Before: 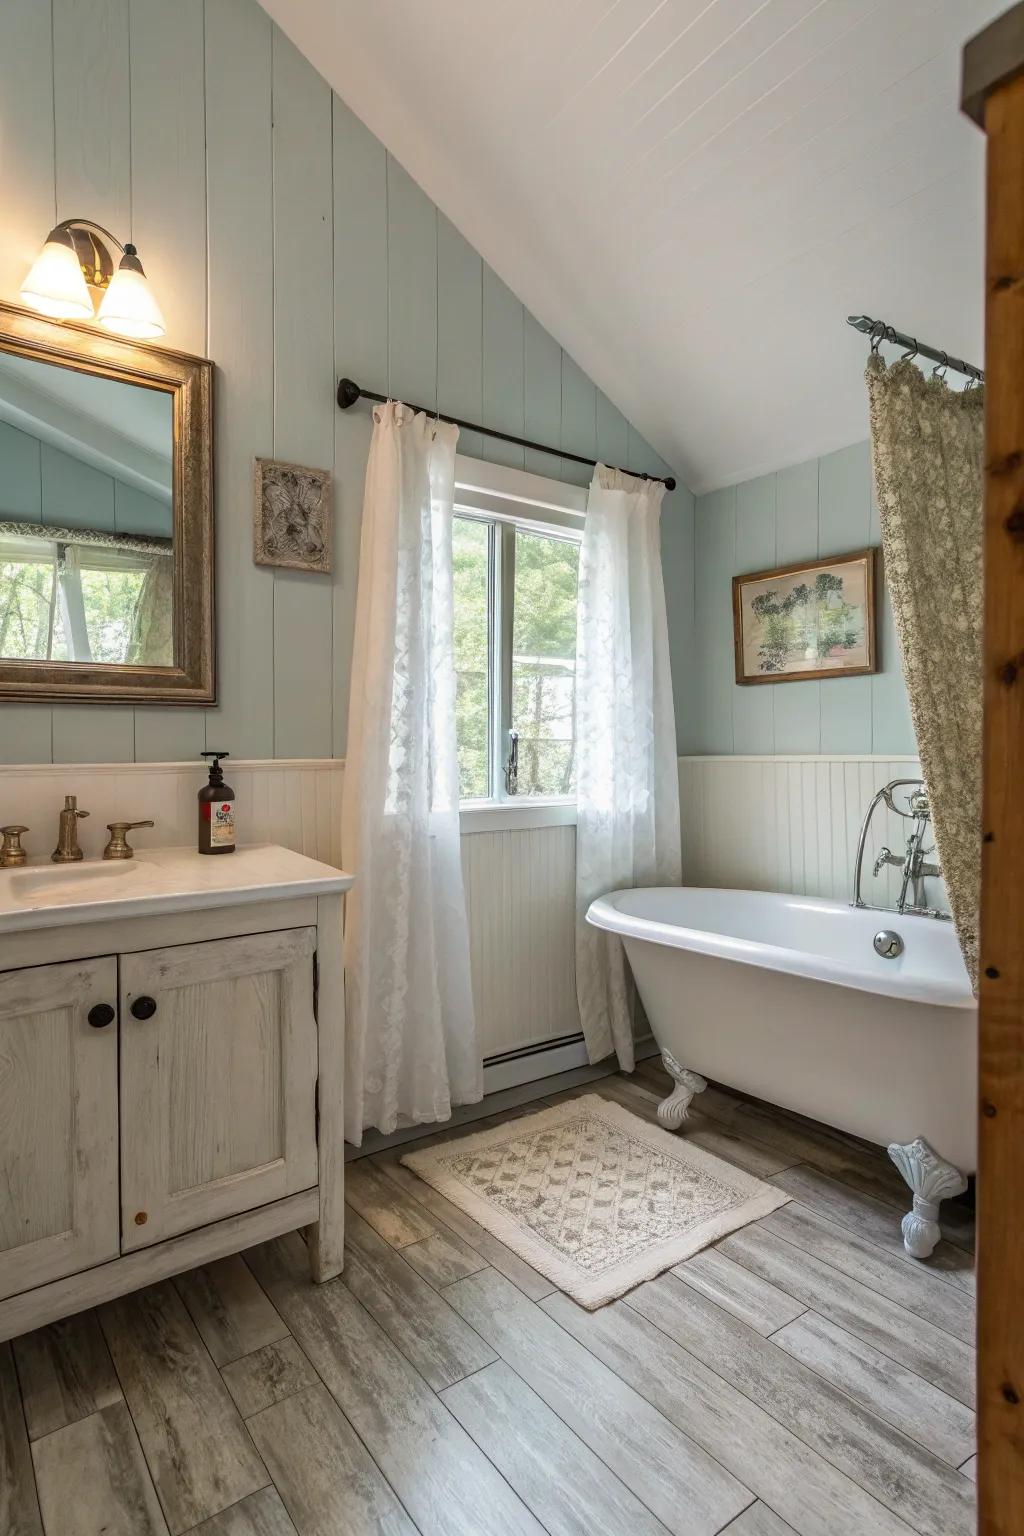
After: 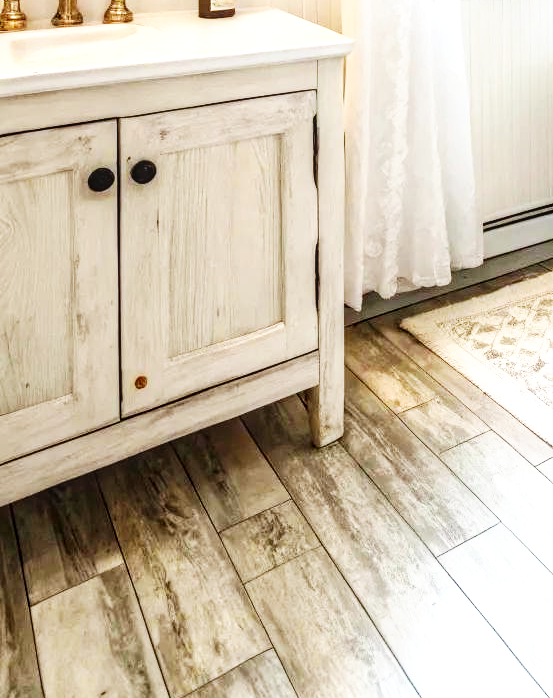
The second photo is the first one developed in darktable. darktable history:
base curve: curves: ch0 [(0, 0) (0.007, 0.004) (0.027, 0.03) (0.046, 0.07) (0.207, 0.54) (0.442, 0.872) (0.673, 0.972) (1, 1)], preserve colors none
exposure: exposure 0.6 EV, compensate highlight preservation false
local contrast: on, module defaults
crop and rotate: top 54.455%, right 45.98%, bottom 0.102%
